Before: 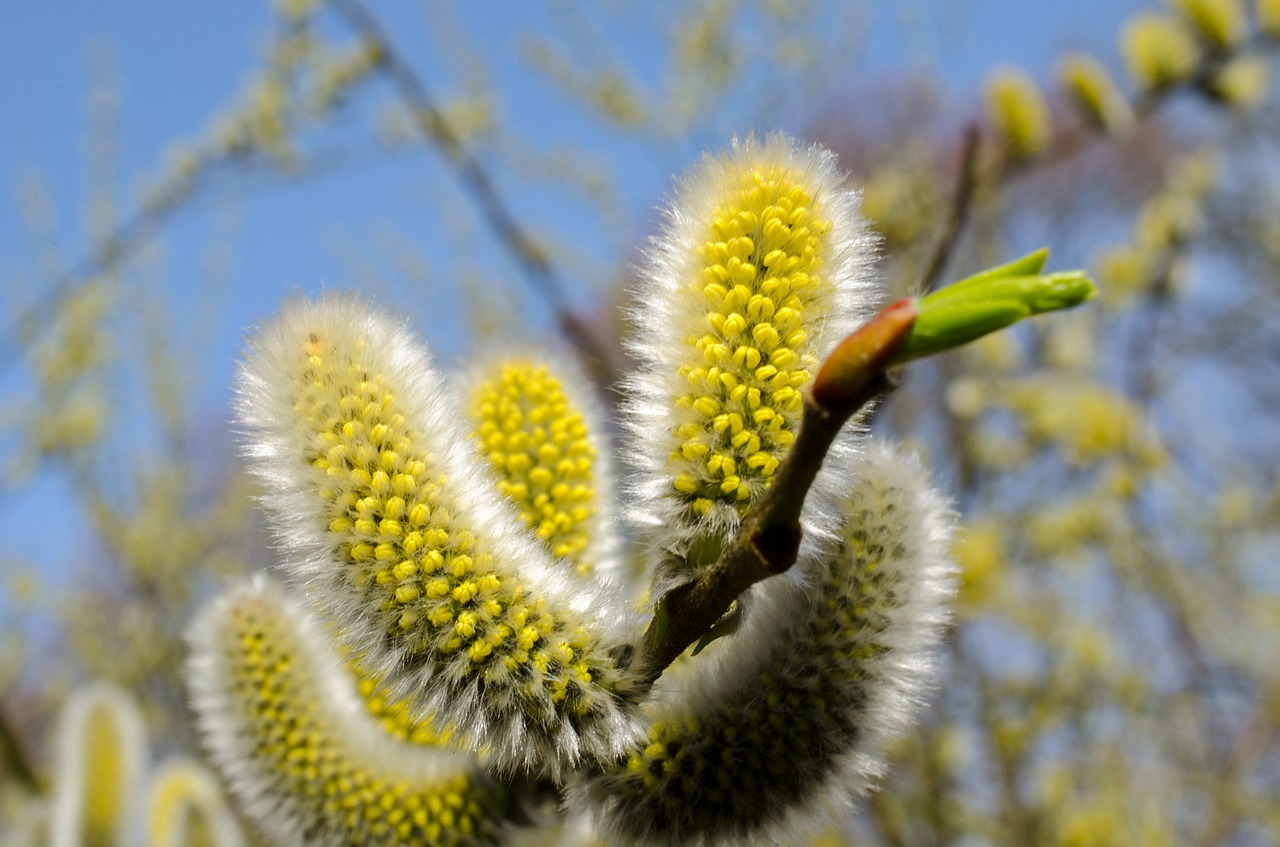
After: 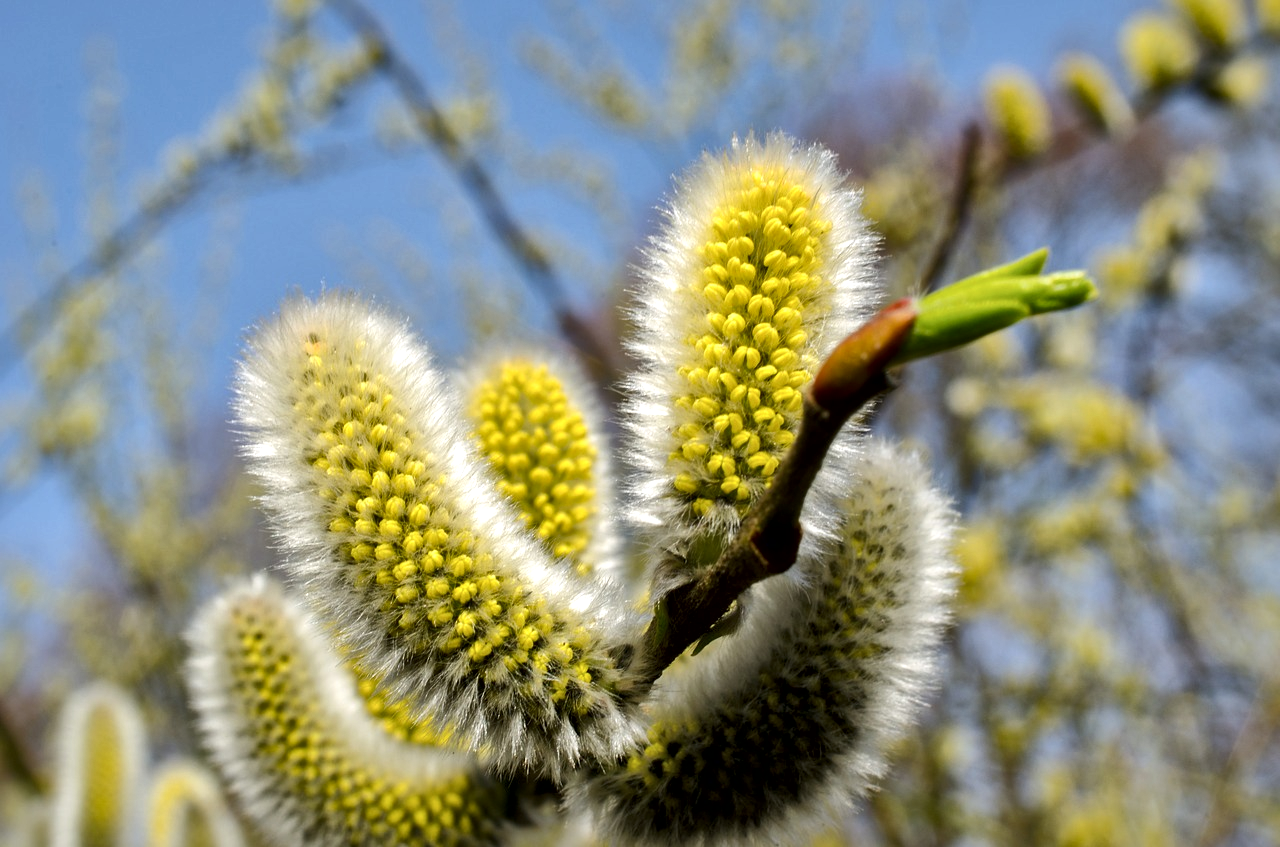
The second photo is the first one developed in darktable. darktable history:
local contrast: mode bilateral grid, contrast 20, coarseness 49, detail 171%, midtone range 0.2
